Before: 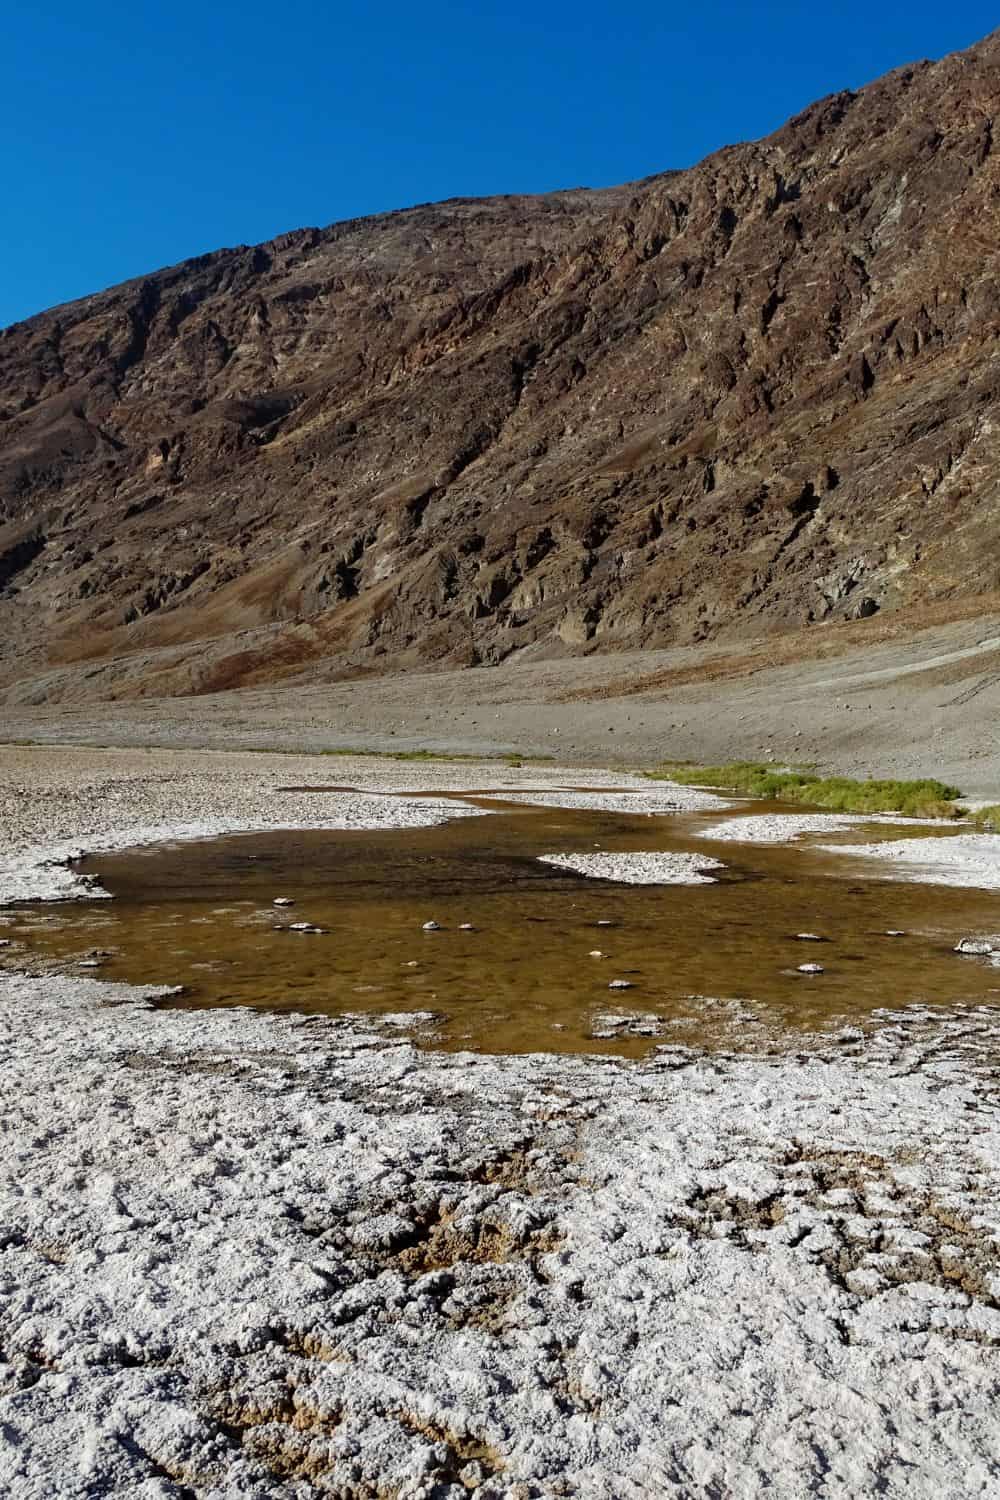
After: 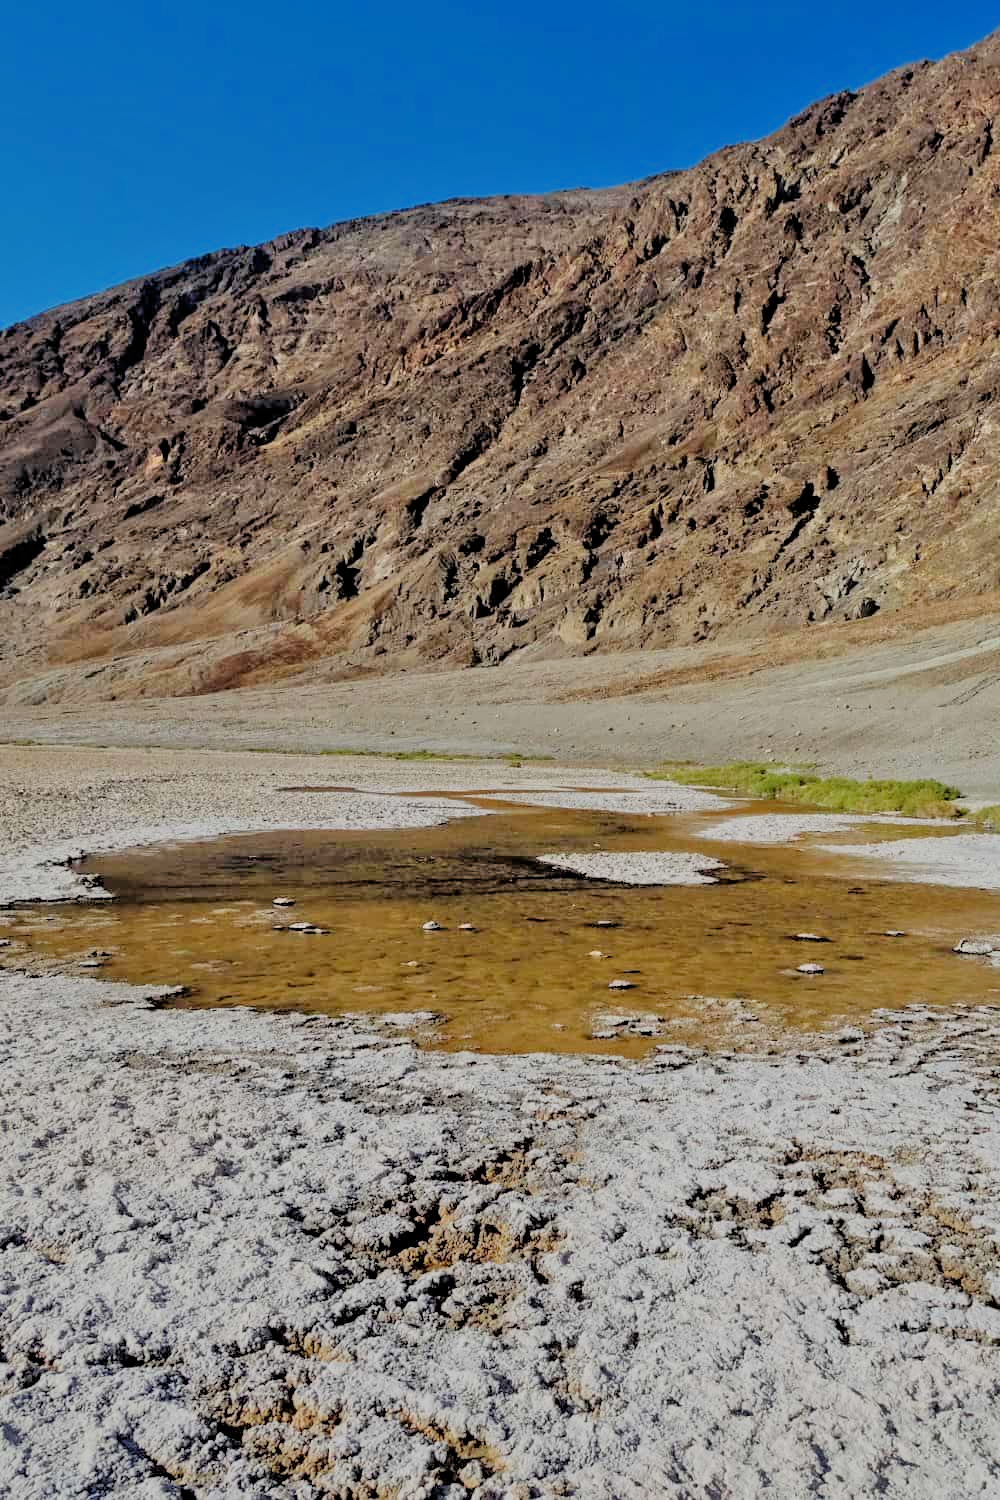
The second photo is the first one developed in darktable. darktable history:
tone equalizer: -7 EV 0.15 EV, -6 EV 0.6 EV, -5 EV 1.15 EV, -4 EV 1.33 EV, -3 EV 1.15 EV, -2 EV 0.6 EV, -1 EV 0.15 EV, mask exposure compensation -0.5 EV
filmic rgb: black relative exposure -6.15 EV, white relative exposure 6.96 EV, hardness 2.23, color science v6 (2022)
